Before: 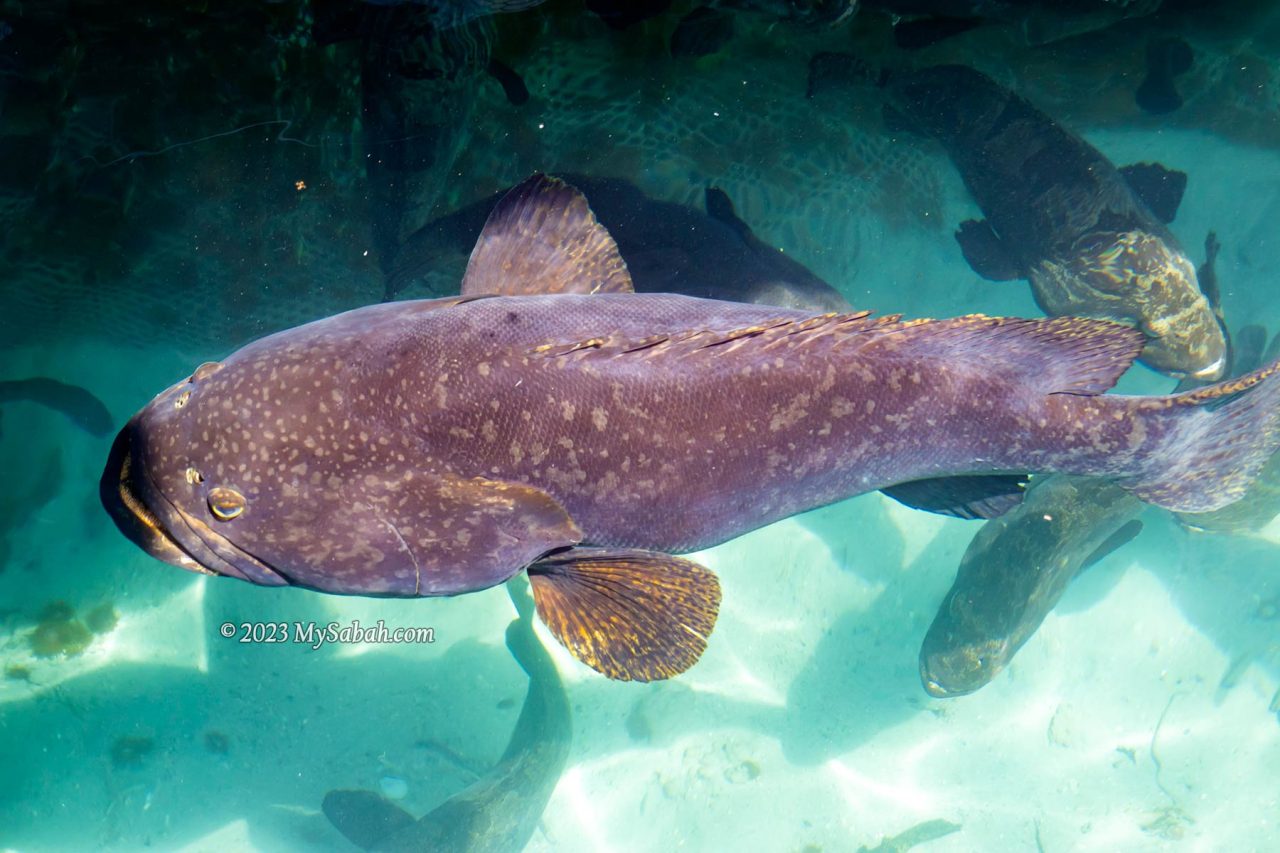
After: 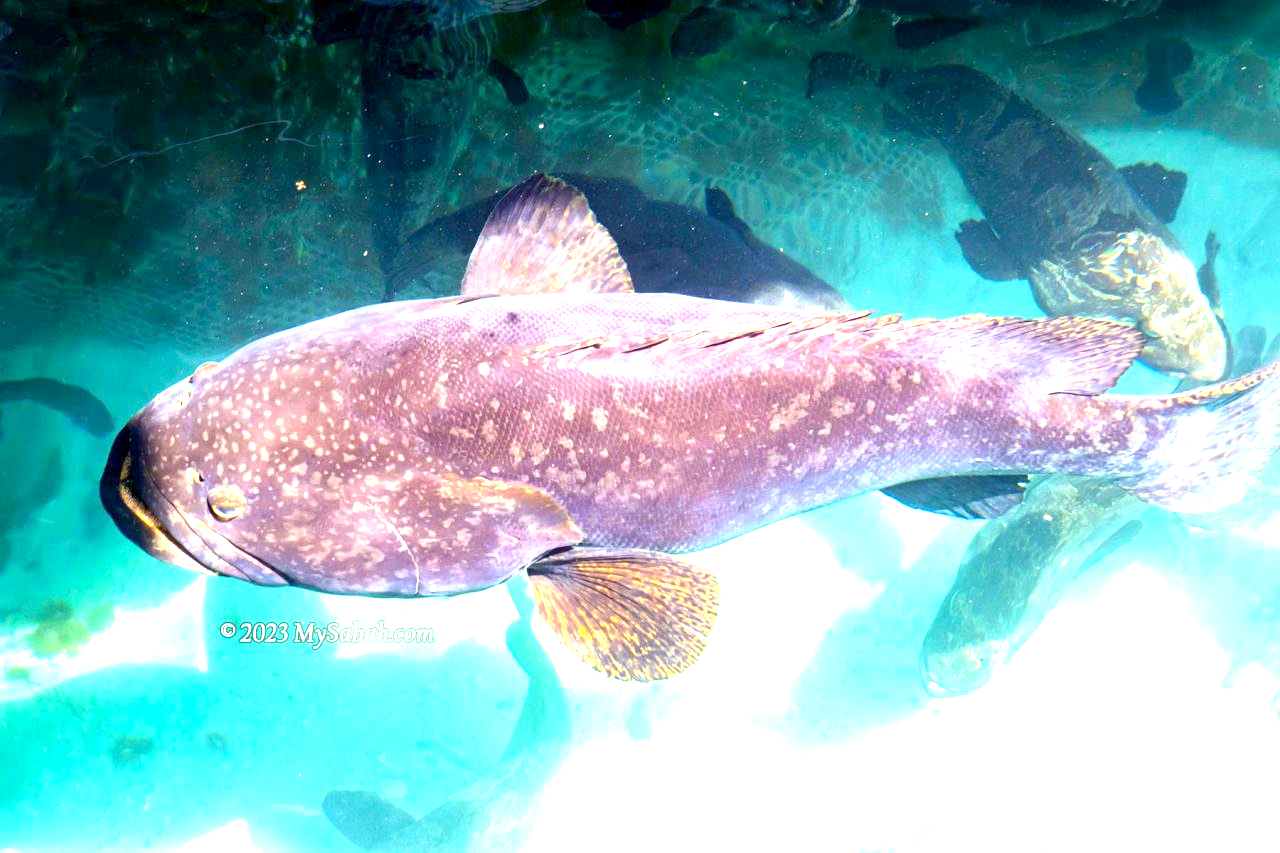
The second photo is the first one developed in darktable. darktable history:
exposure: black level correction 0.001, exposure 1.802 EV, compensate highlight preservation false
